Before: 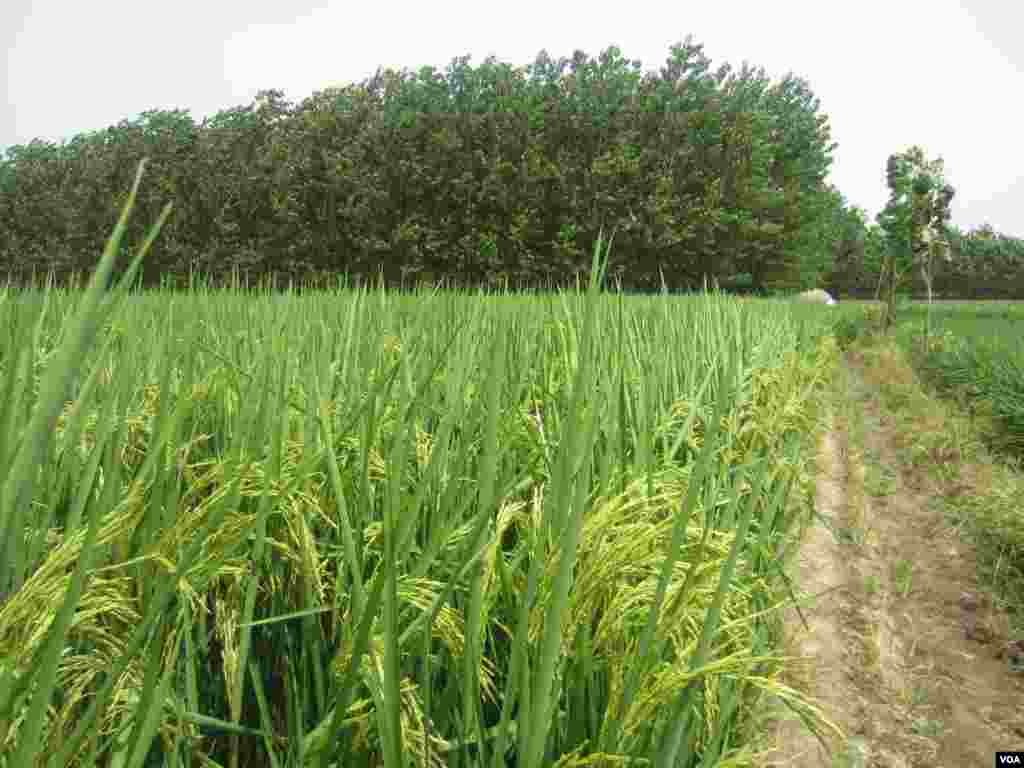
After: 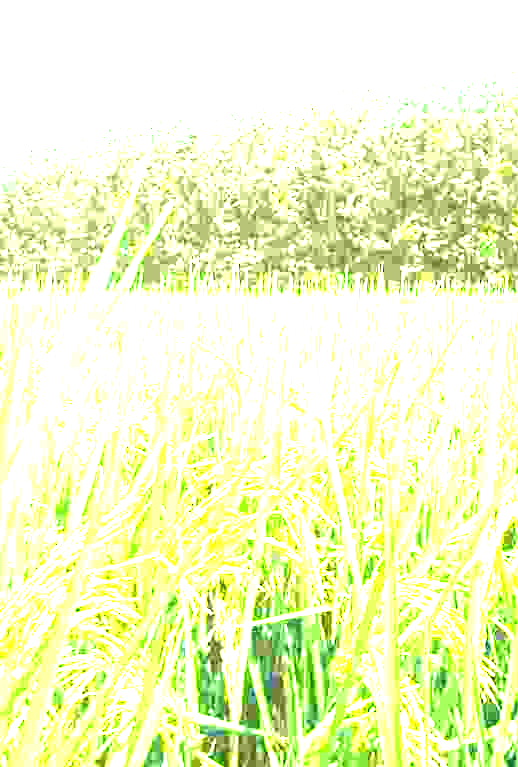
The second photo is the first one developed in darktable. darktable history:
crop and rotate: left 0.05%, top 0%, right 49.306%
exposure: black level correction 0, exposure 3.907 EV, compensate highlight preservation false
